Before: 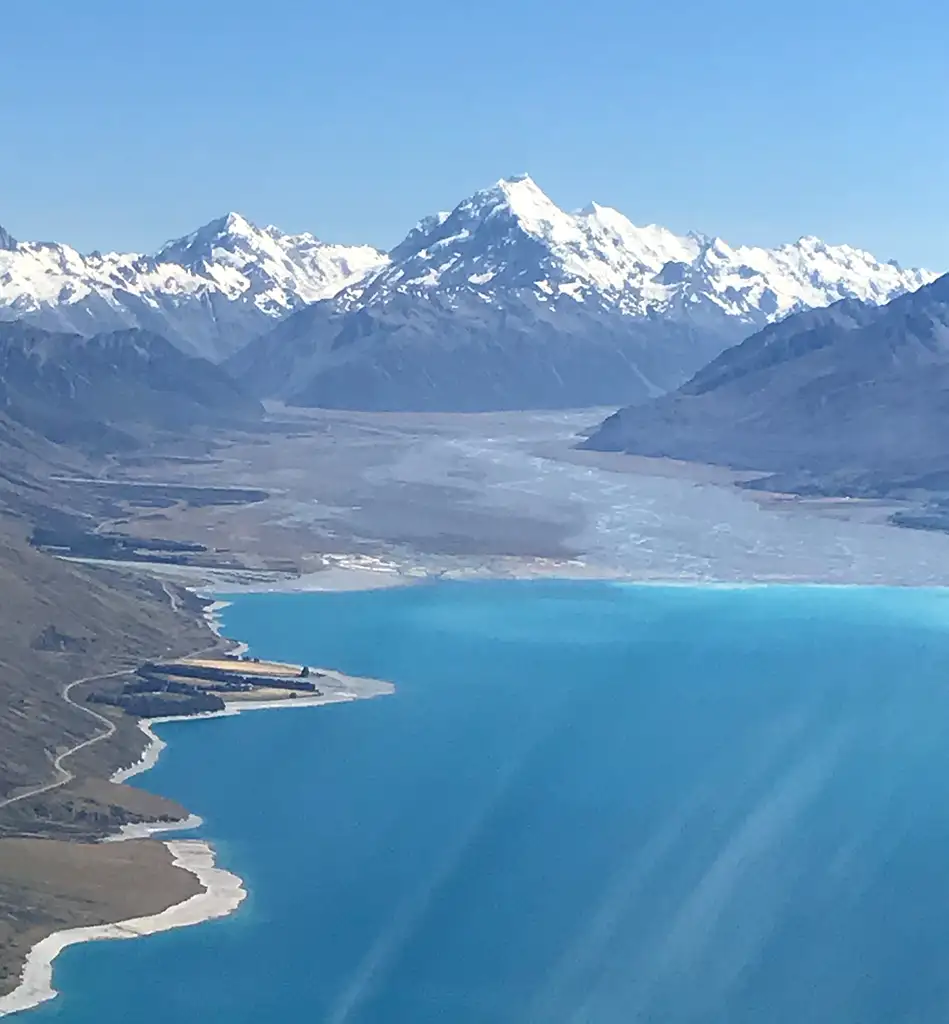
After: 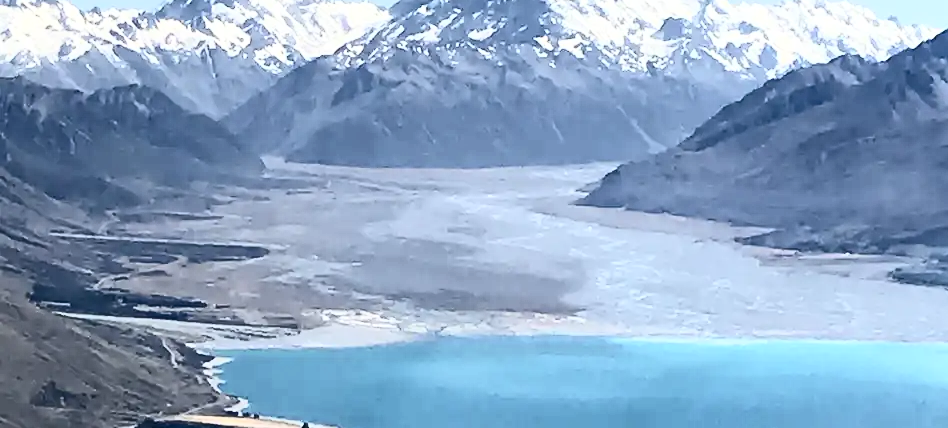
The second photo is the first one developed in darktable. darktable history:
crop and rotate: top 23.84%, bottom 34.294%
contrast brightness saturation: contrast 0.5, saturation -0.1
